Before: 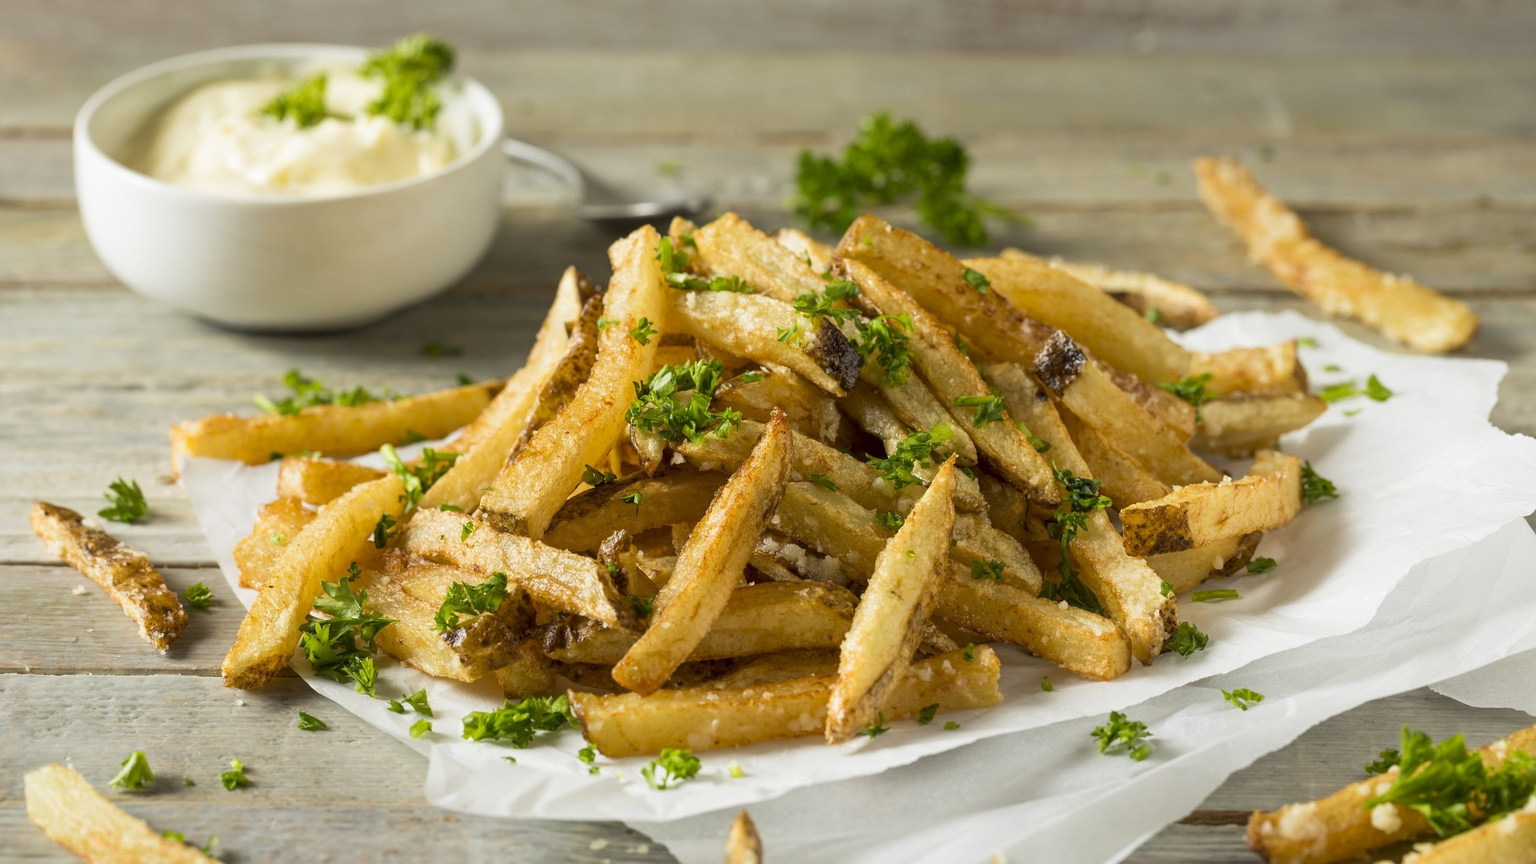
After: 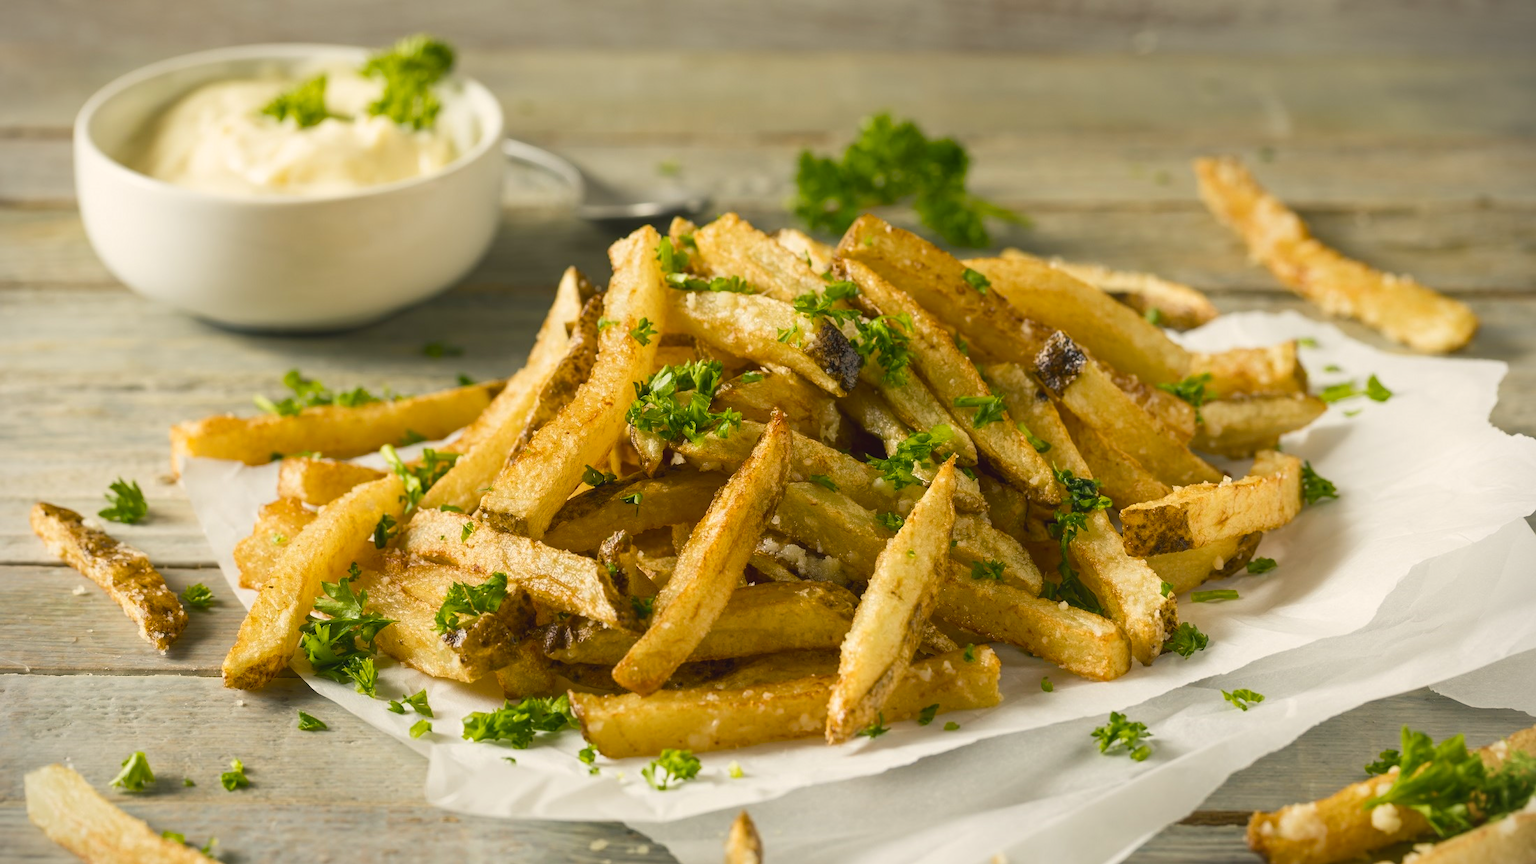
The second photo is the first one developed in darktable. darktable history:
vignetting: fall-off start 92.6%, brightness -0.52, saturation -0.51, center (-0.012, 0)
color balance rgb: shadows lift › chroma 2%, shadows lift › hue 219.6°, power › hue 313.2°, highlights gain › chroma 3%, highlights gain › hue 75.6°, global offset › luminance 0.5%, perceptual saturation grading › global saturation 15.33%, perceptual saturation grading › highlights -19.33%, perceptual saturation grading › shadows 20%, global vibrance 20%
